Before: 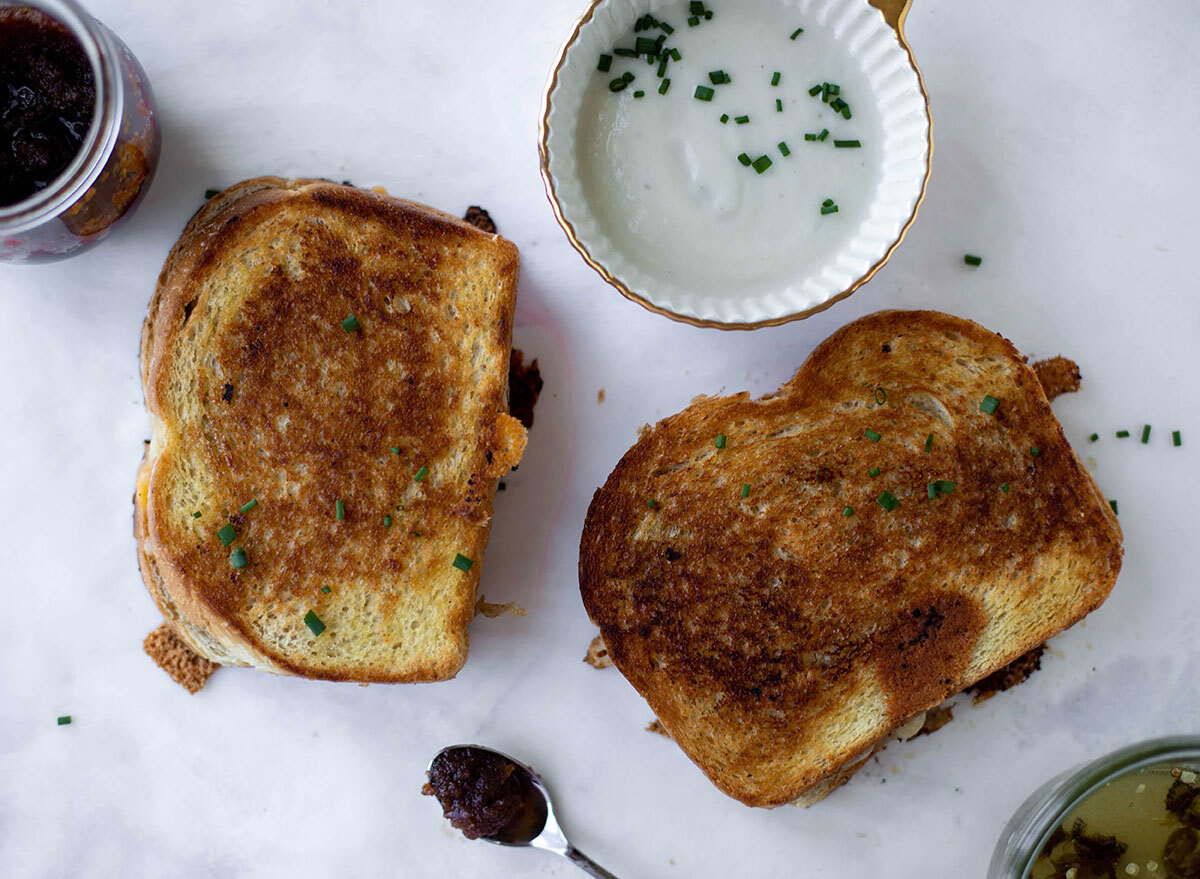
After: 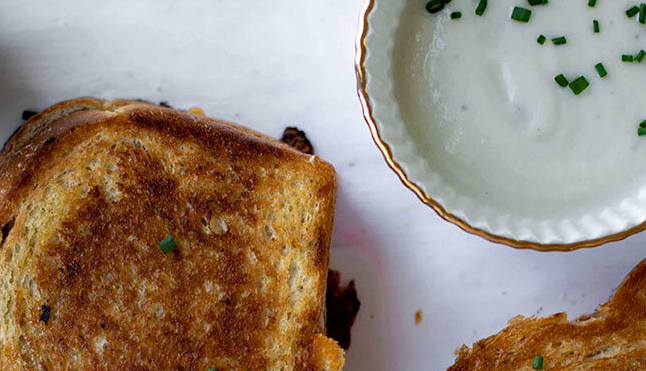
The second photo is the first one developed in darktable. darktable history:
haze removal: compatibility mode true, adaptive false
crop: left 15.306%, top 9.065%, right 30.789%, bottom 48.638%
